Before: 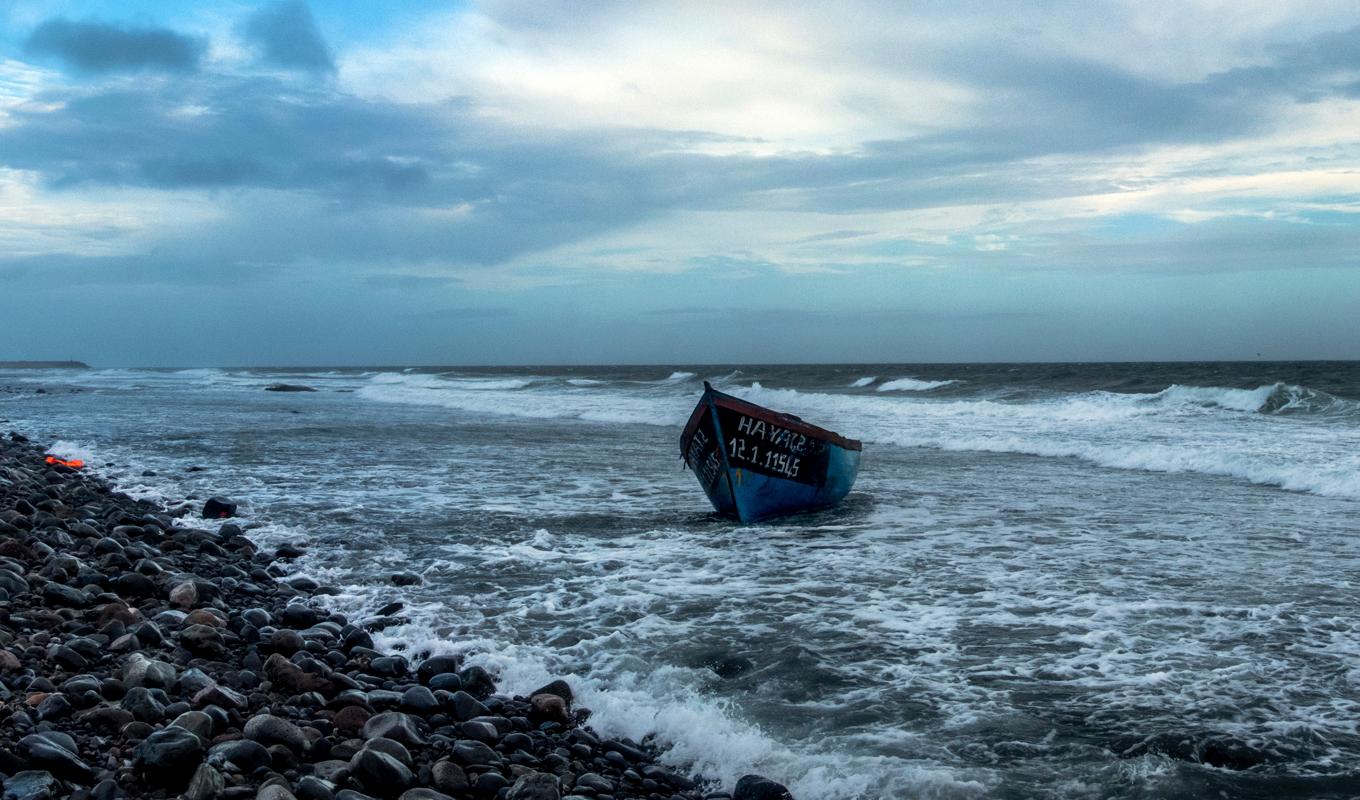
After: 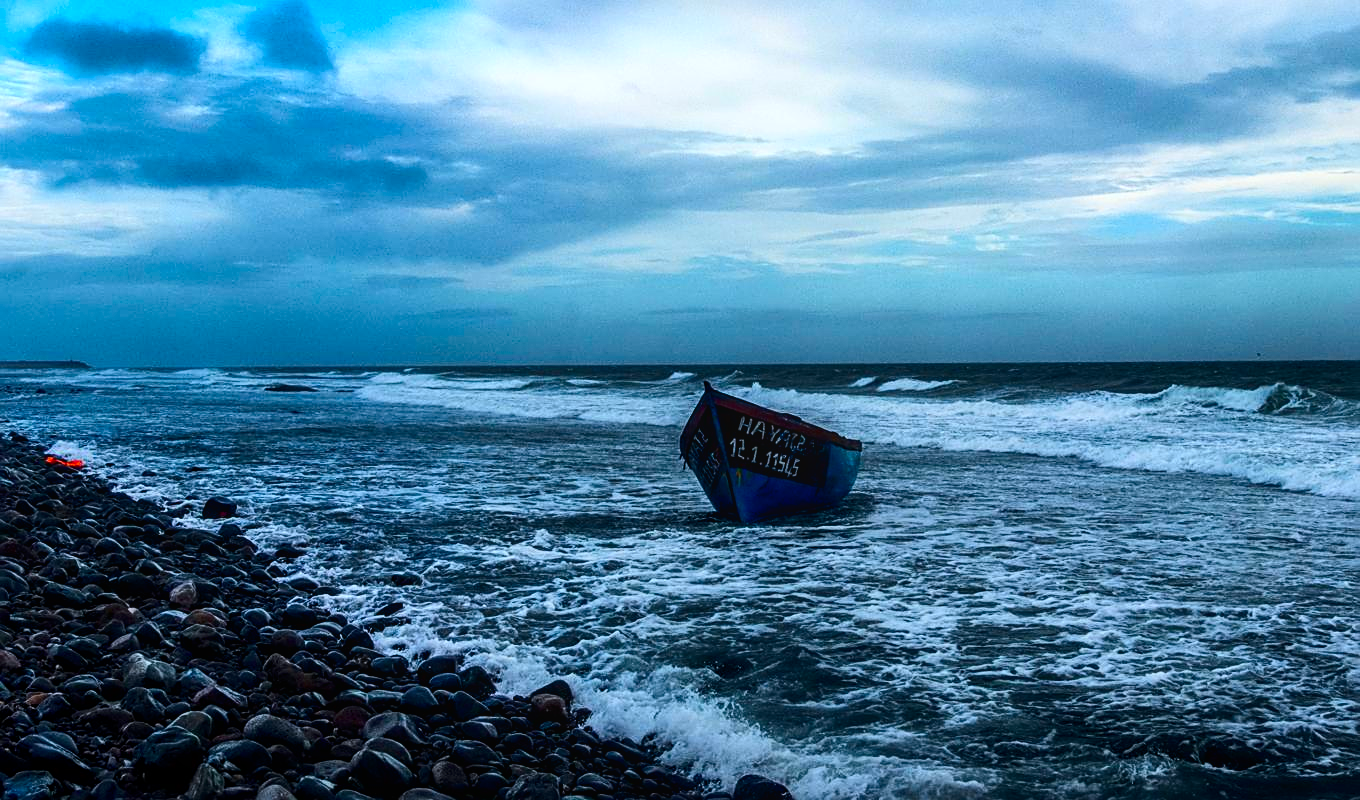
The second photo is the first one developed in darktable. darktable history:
local contrast: detail 110%
color correction: saturation 0.98
color balance rgb: linear chroma grading › shadows -8%, linear chroma grading › global chroma 10%, perceptual saturation grading › global saturation 2%, perceptual saturation grading › highlights -2%, perceptual saturation grading › mid-tones 4%, perceptual saturation grading › shadows 8%, perceptual brilliance grading › global brilliance 2%, perceptual brilliance grading › highlights -4%, global vibrance 16%, saturation formula JzAzBz (2021)
white balance: red 0.967, blue 1.049
contrast brightness saturation: contrast 0.21, brightness -0.11, saturation 0.21
sharpen: on, module defaults
